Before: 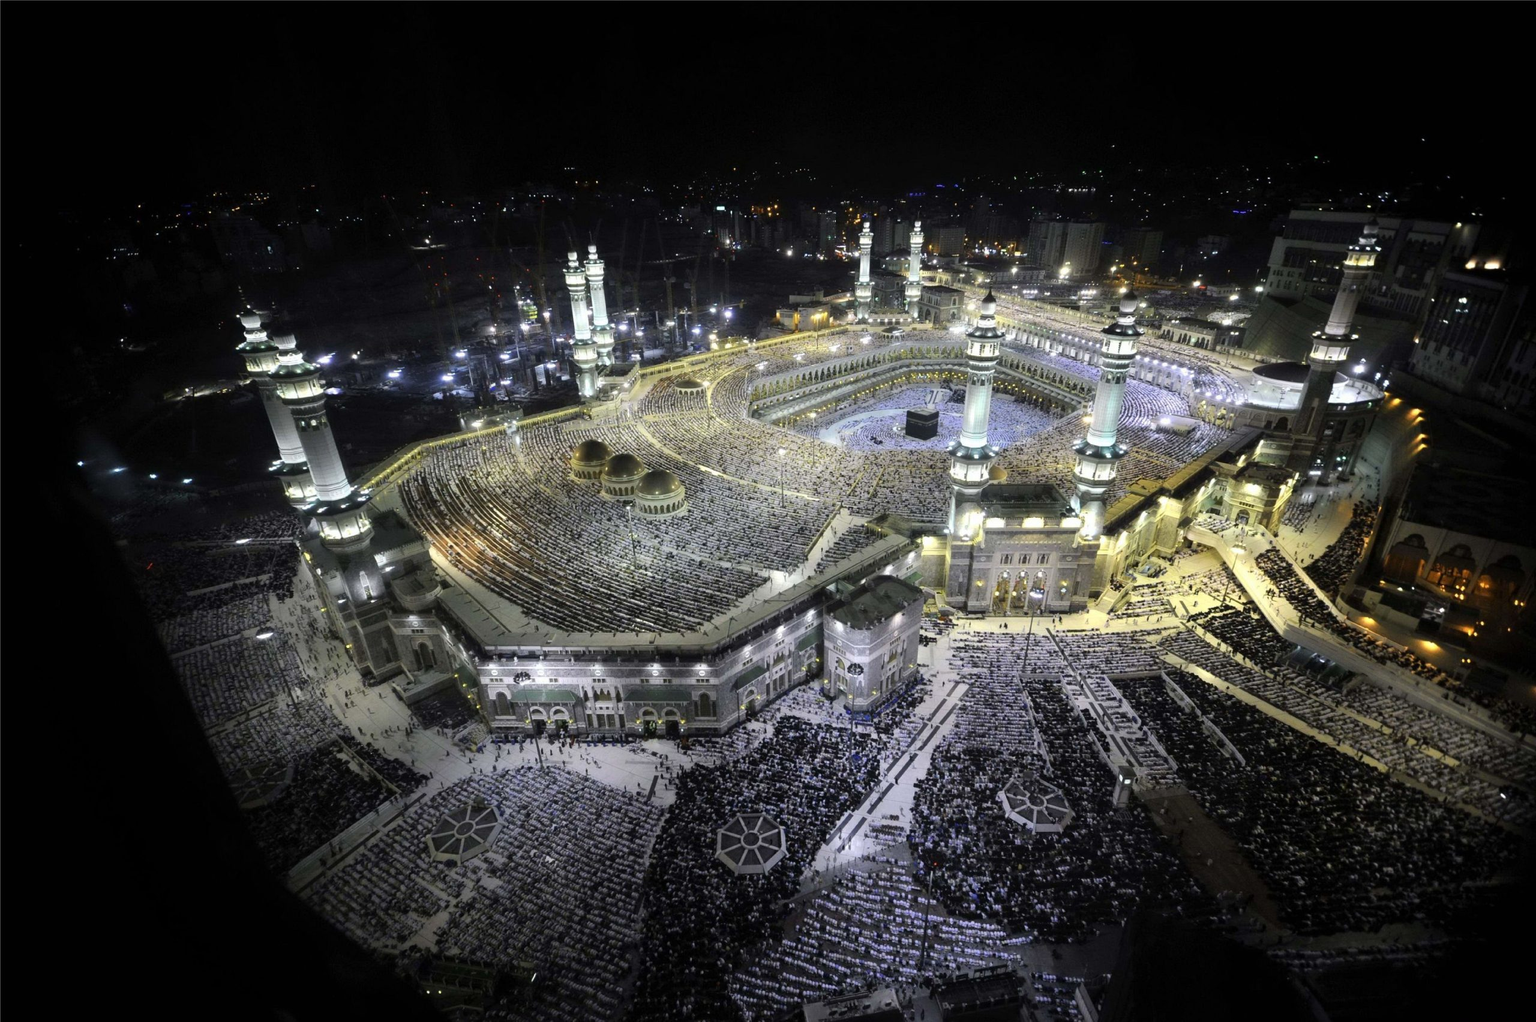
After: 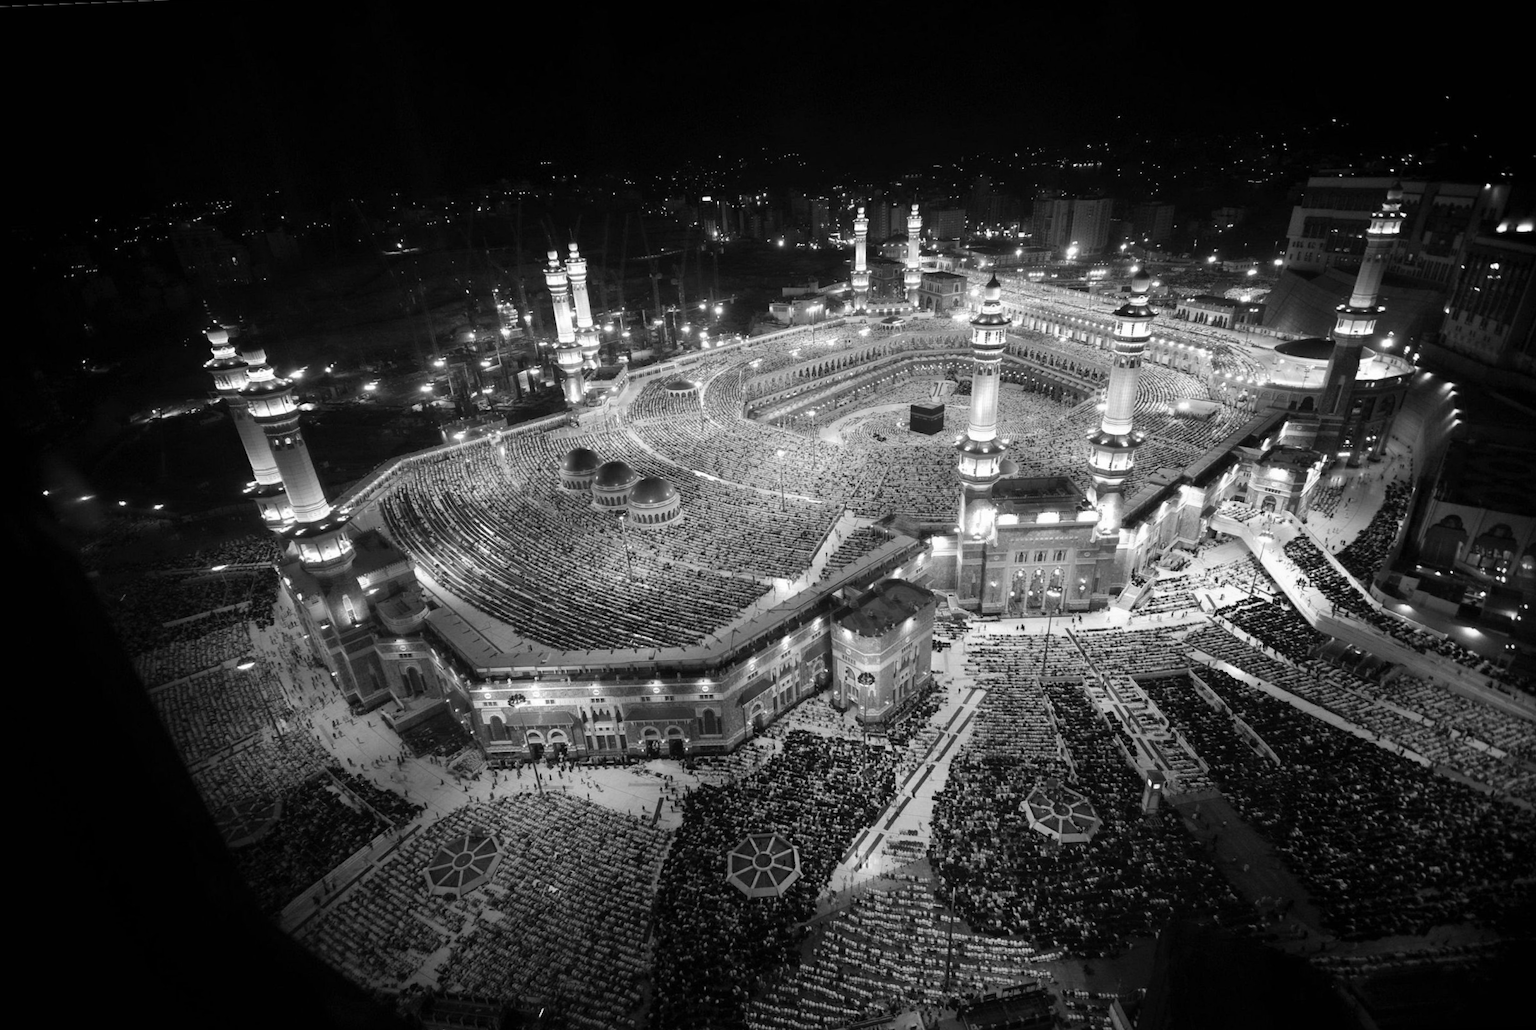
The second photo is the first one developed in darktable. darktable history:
monochrome: on, module defaults
rotate and perspective: rotation -2.12°, lens shift (vertical) 0.009, lens shift (horizontal) -0.008, automatic cropping original format, crop left 0.036, crop right 0.964, crop top 0.05, crop bottom 0.959
